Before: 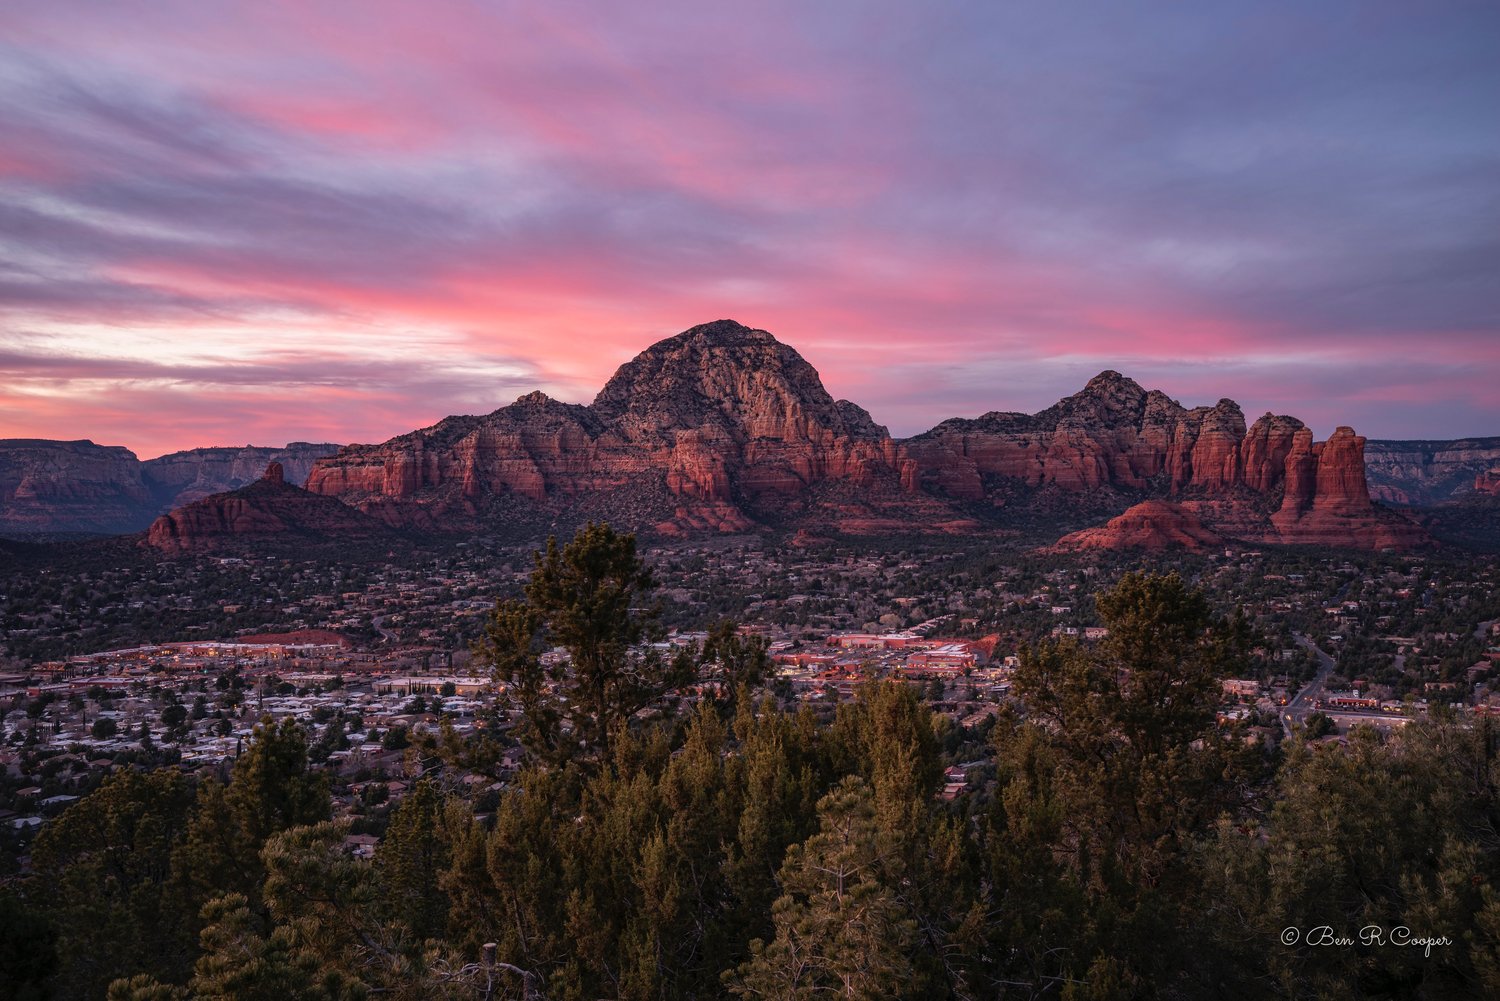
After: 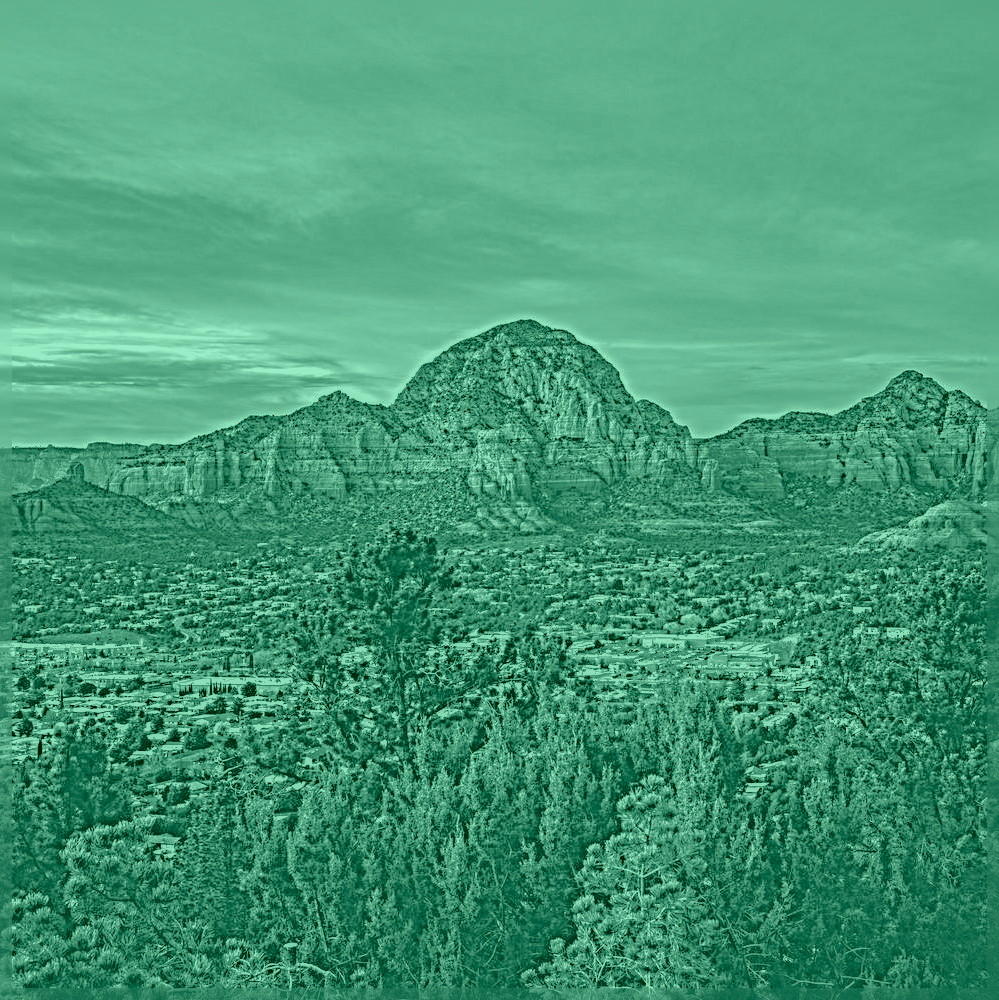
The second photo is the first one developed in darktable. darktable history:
shadows and highlights: on, module defaults
local contrast: on, module defaults
colorize: hue 147.6°, saturation 65%, lightness 21.64%
crop and rotate: left 13.342%, right 19.991%
exposure: black level correction -0.003, exposure 0.04 EV, compensate highlight preservation false
sharpen: radius 6.3, amount 1.8, threshold 0
color contrast: green-magenta contrast 0.8, blue-yellow contrast 1.1, unbound 0
tone equalizer: -7 EV 0.15 EV, -6 EV 0.6 EV, -5 EV 1.15 EV, -4 EV 1.33 EV, -3 EV 1.15 EV, -2 EV 0.6 EV, -1 EV 0.15 EV, mask exposure compensation -0.5 EV
